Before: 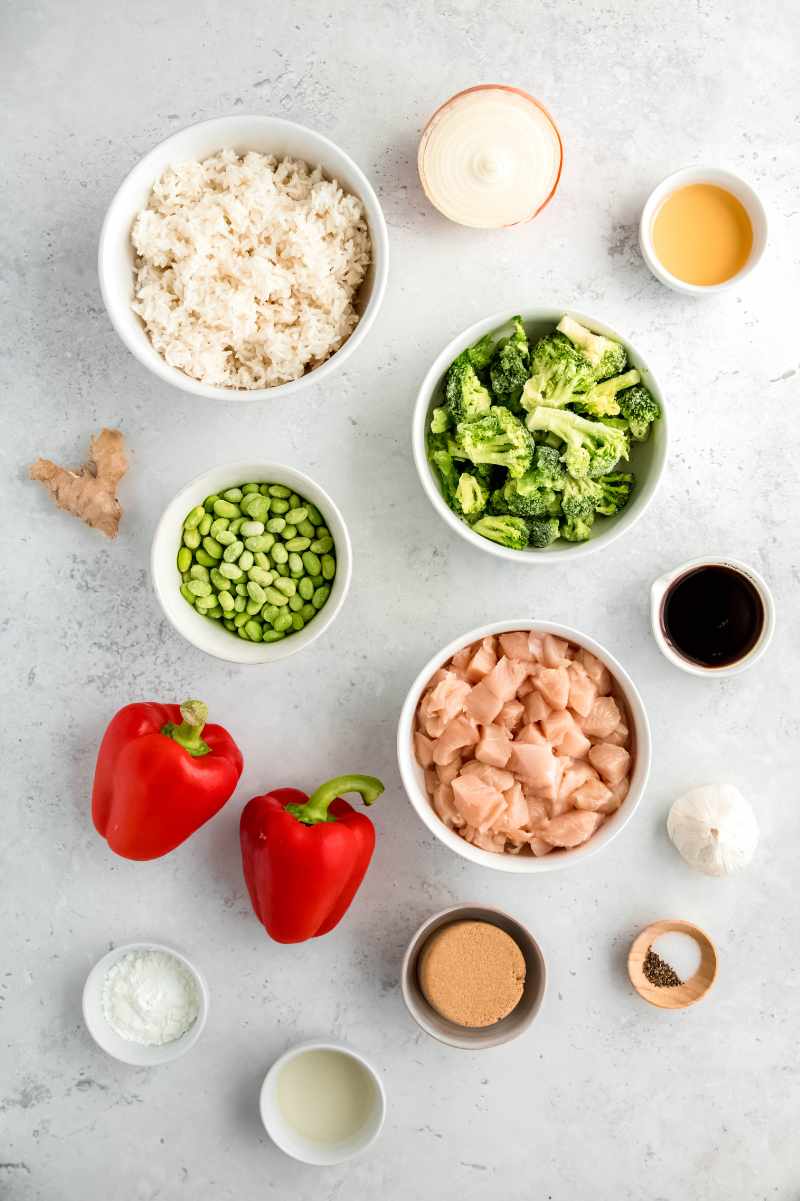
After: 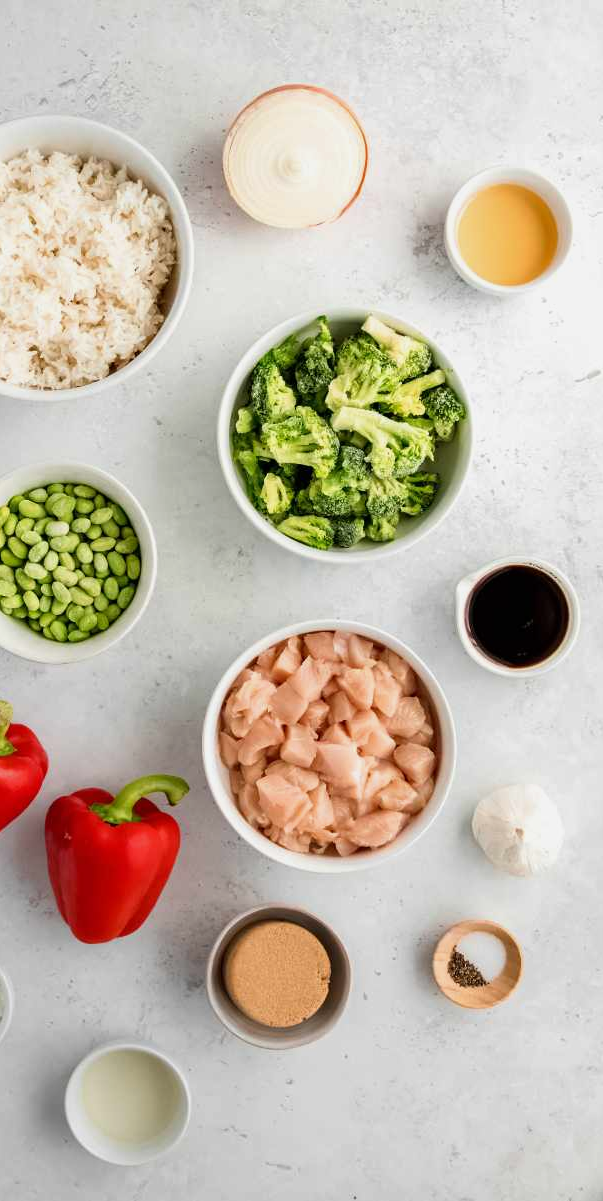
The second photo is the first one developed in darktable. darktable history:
exposure: exposure -0.157 EV, compensate highlight preservation false
crop and rotate: left 24.6%
